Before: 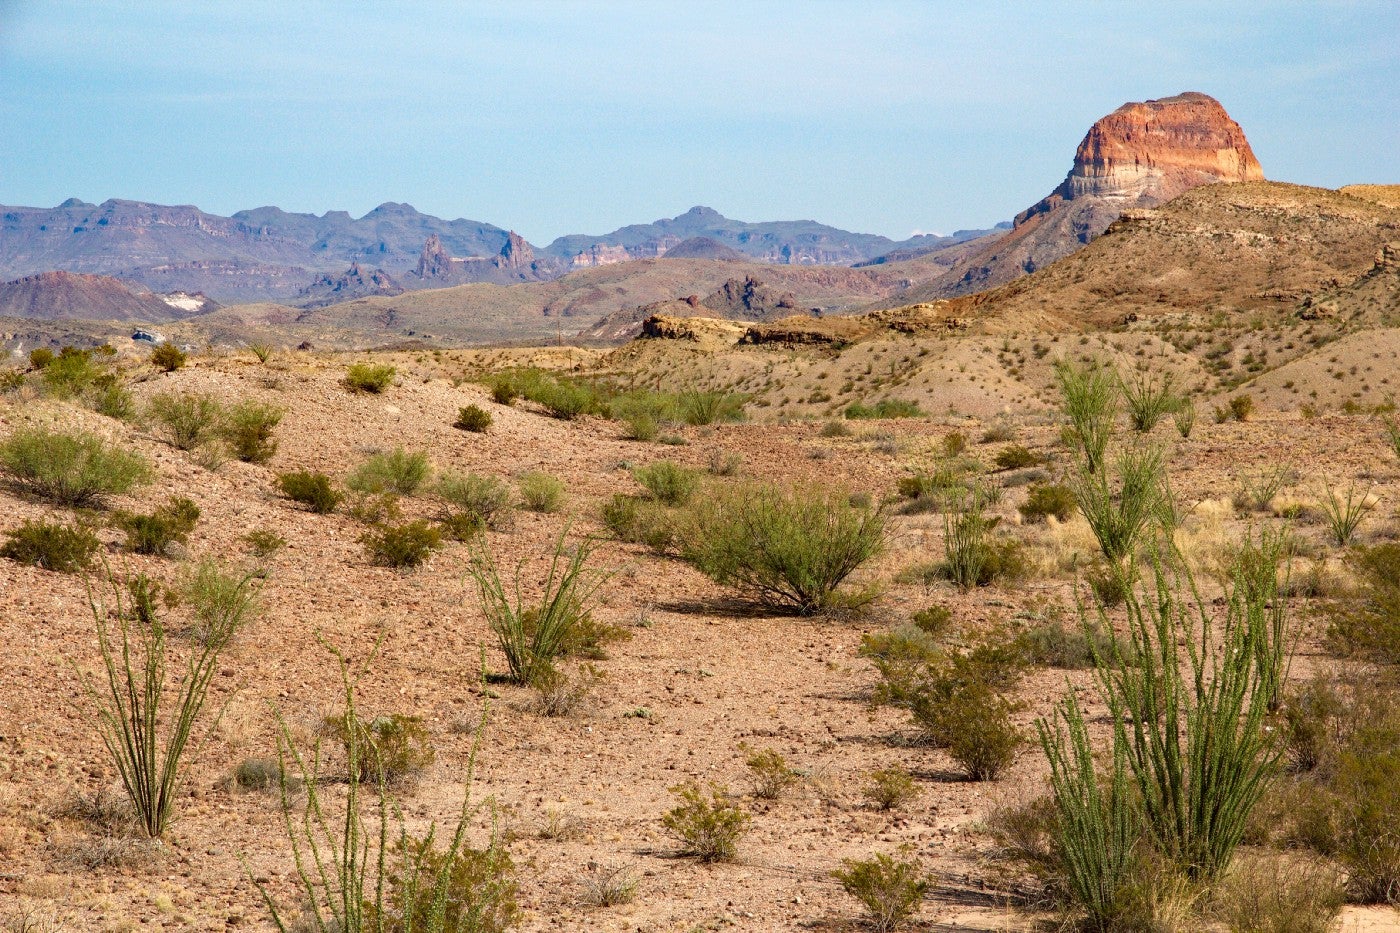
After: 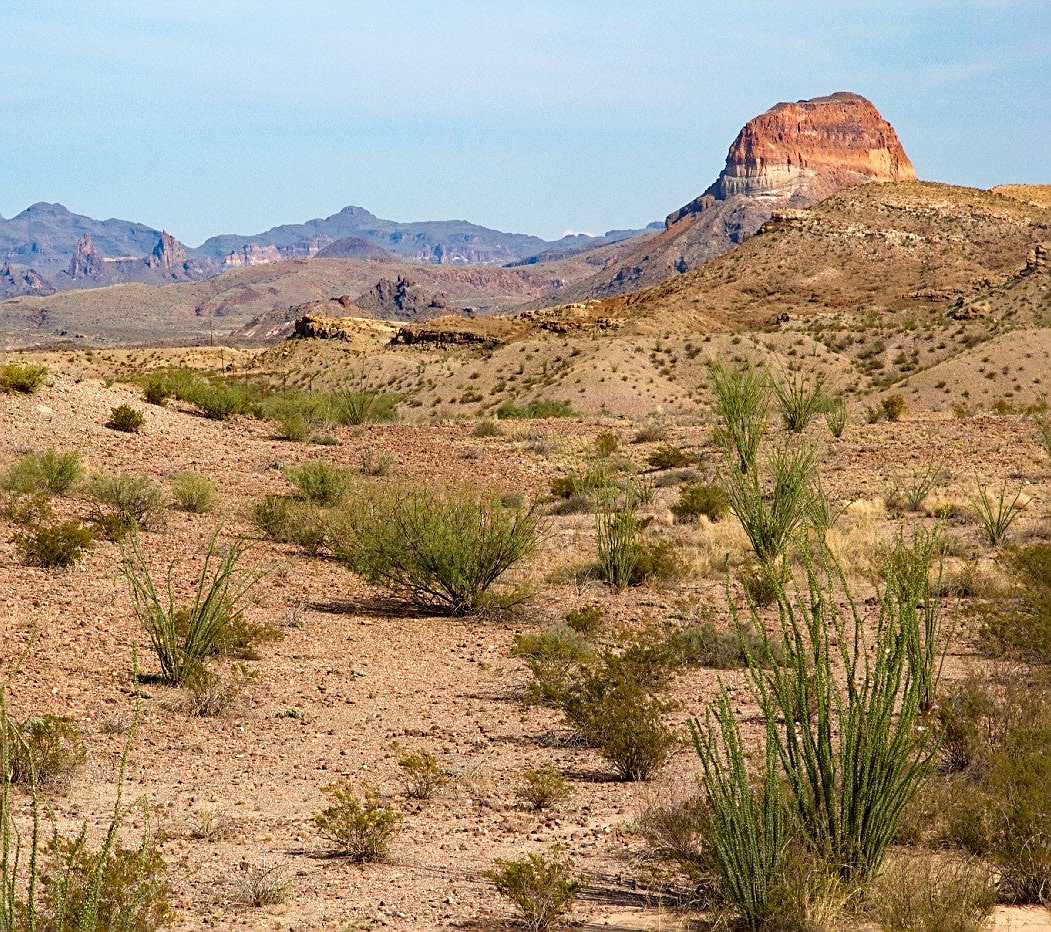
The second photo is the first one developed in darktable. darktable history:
crop and rotate: left 24.884%
sharpen: on, module defaults
